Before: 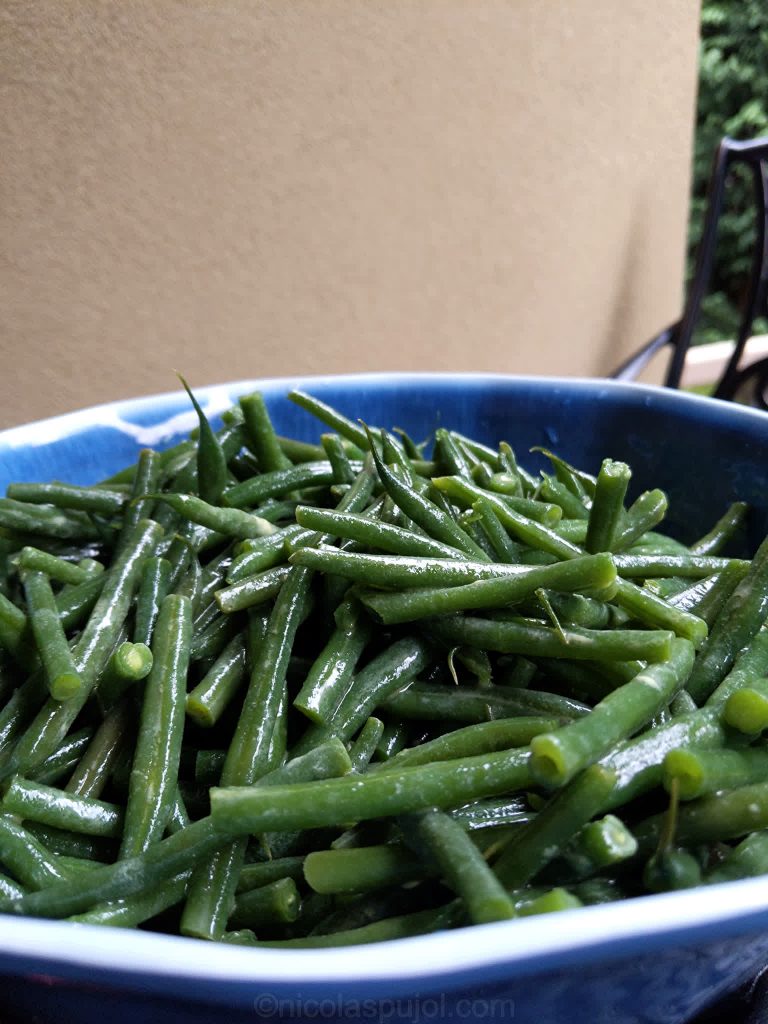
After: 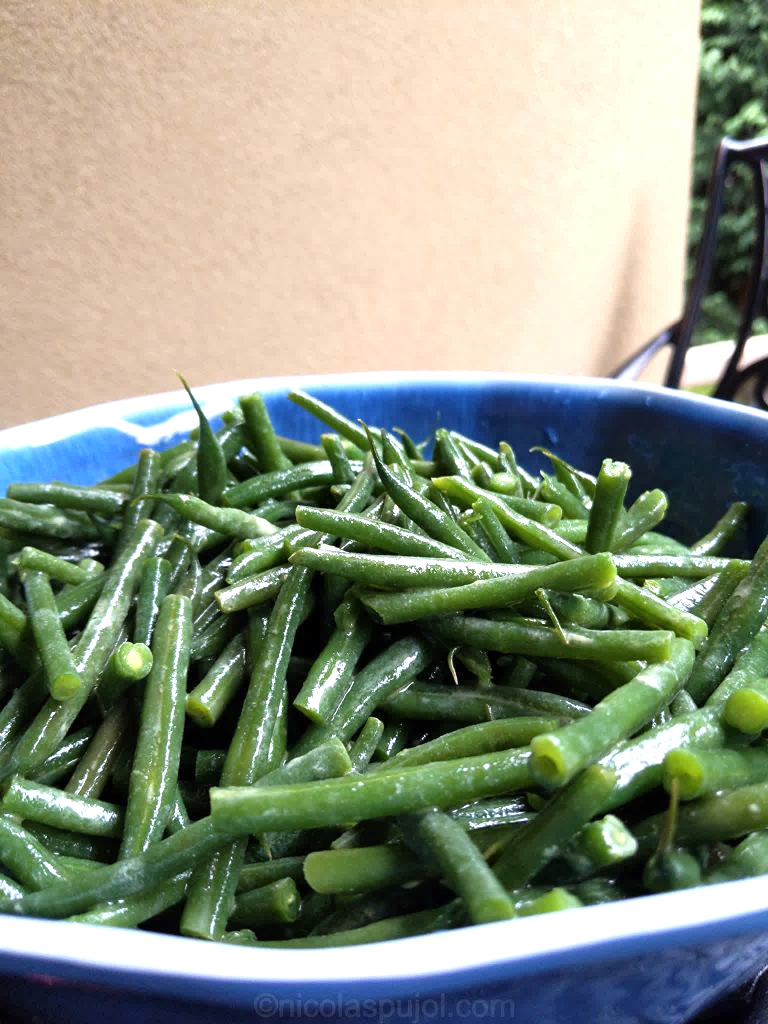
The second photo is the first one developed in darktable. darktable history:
exposure: exposure 0.809 EV, compensate exposure bias true, compensate highlight preservation false
